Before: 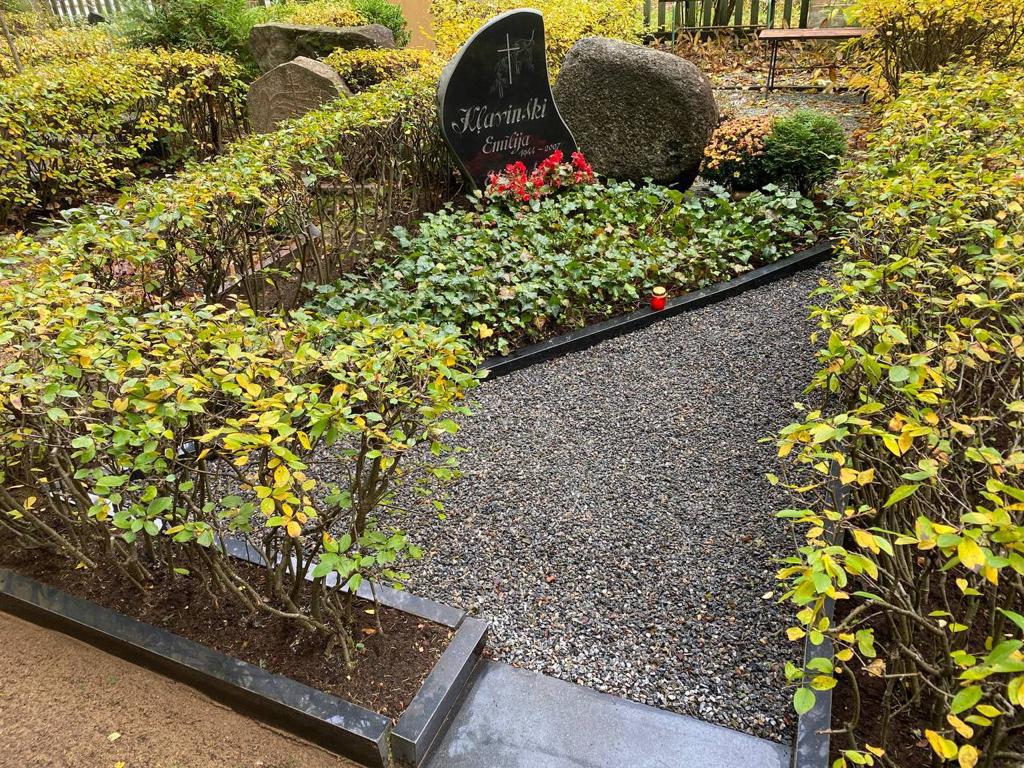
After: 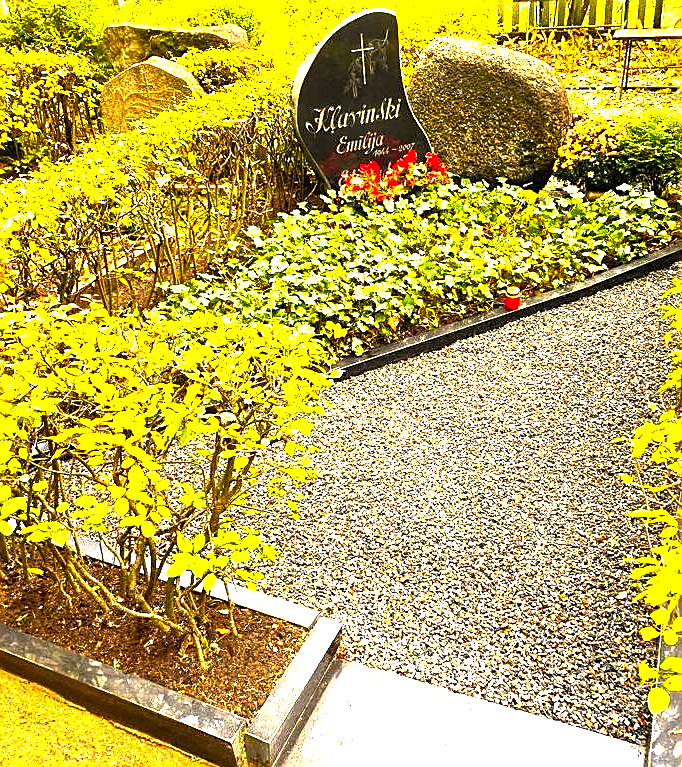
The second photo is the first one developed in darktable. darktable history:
white balance: red 1.138, green 0.996, blue 0.812
color balance rgb: perceptual saturation grading › global saturation 25%, perceptual brilliance grading › global brilliance 35%, perceptual brilliance grading › highlights 50%, perceptual brilliance grading › mid-tones 60%, perceptual brilliance grading › shadows 35%, global vibrance 20%
sharpen: on, module defaults
crop and rotate: left 14.292%, right 19.041%
